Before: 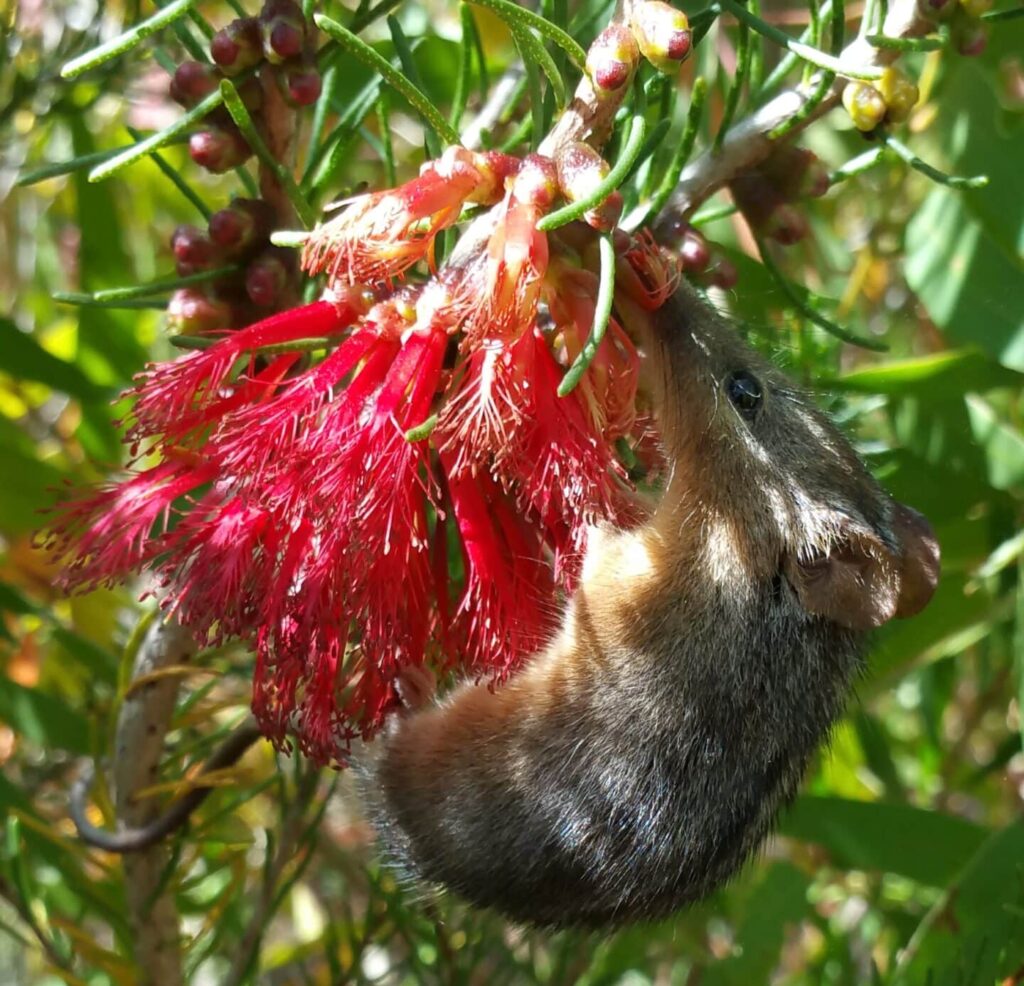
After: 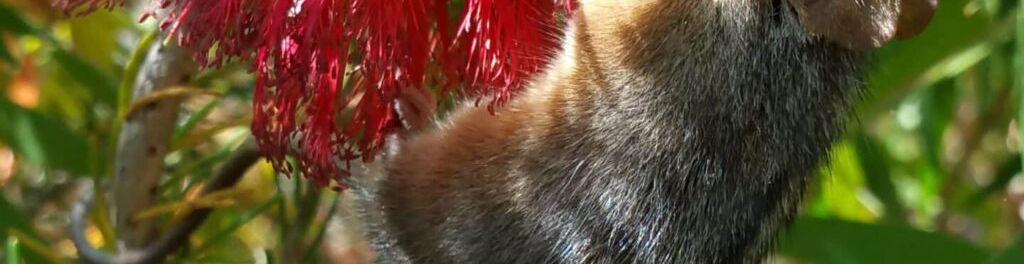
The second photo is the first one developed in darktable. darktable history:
crop and rotate: top 58.745%, bottom 14.479%
